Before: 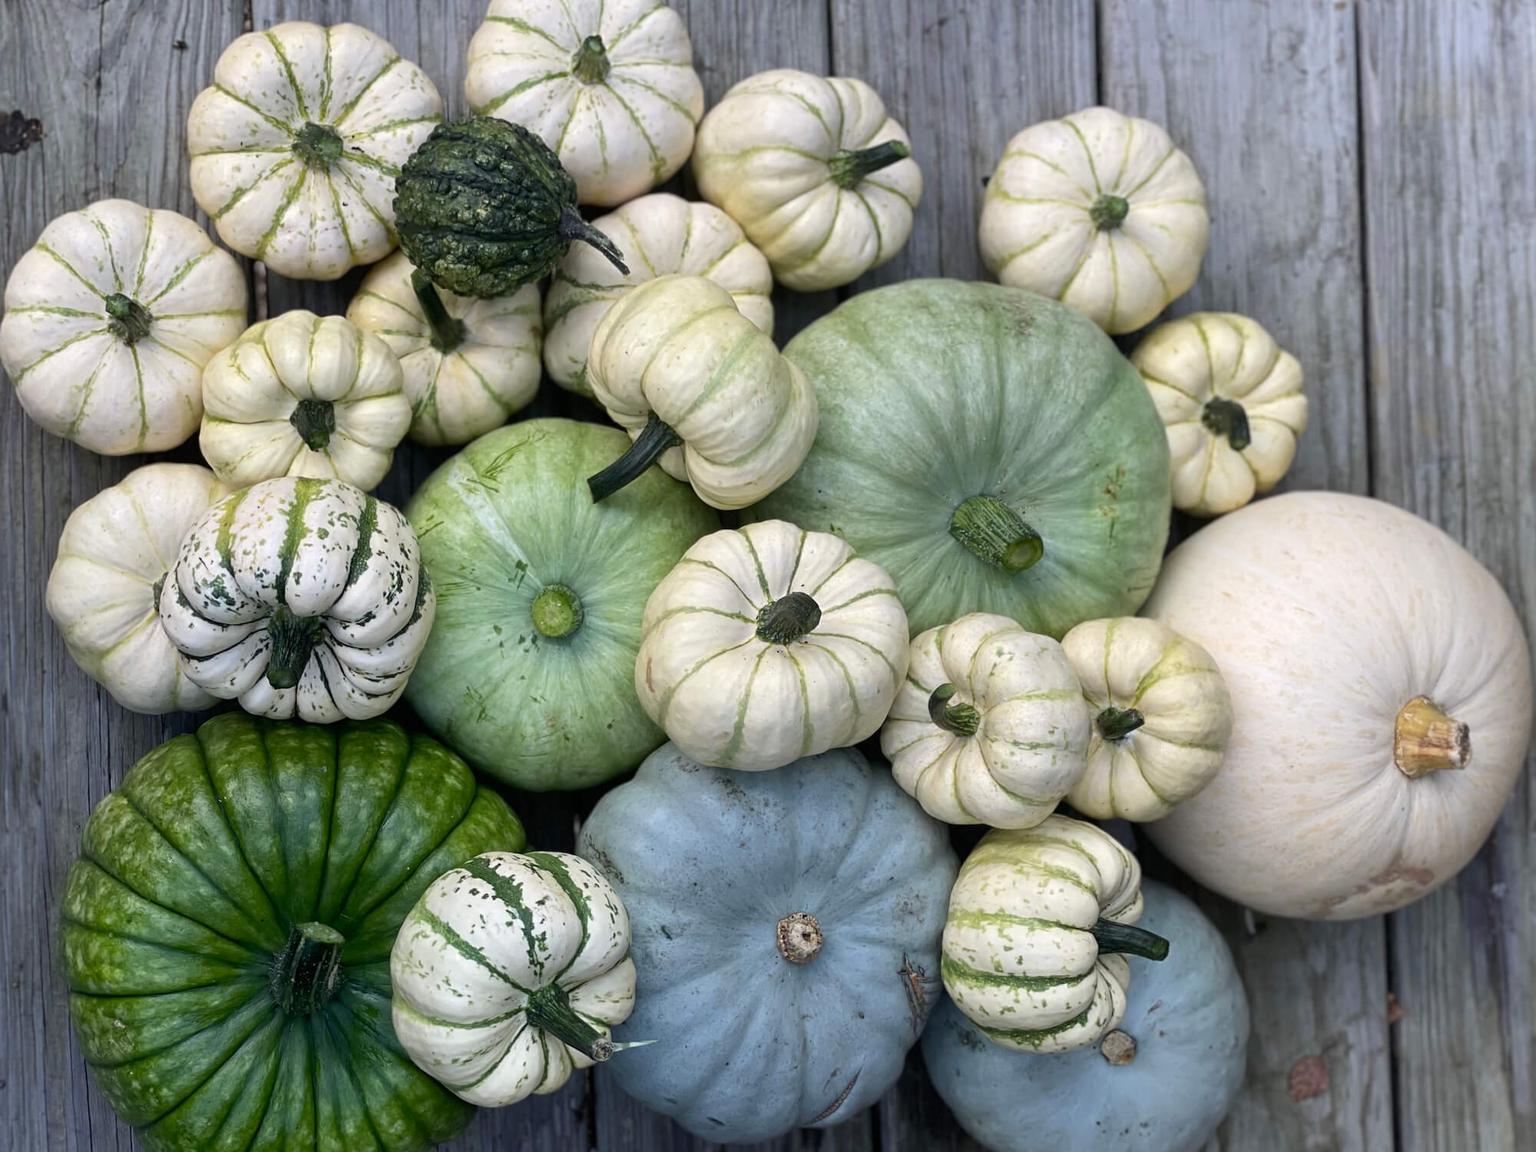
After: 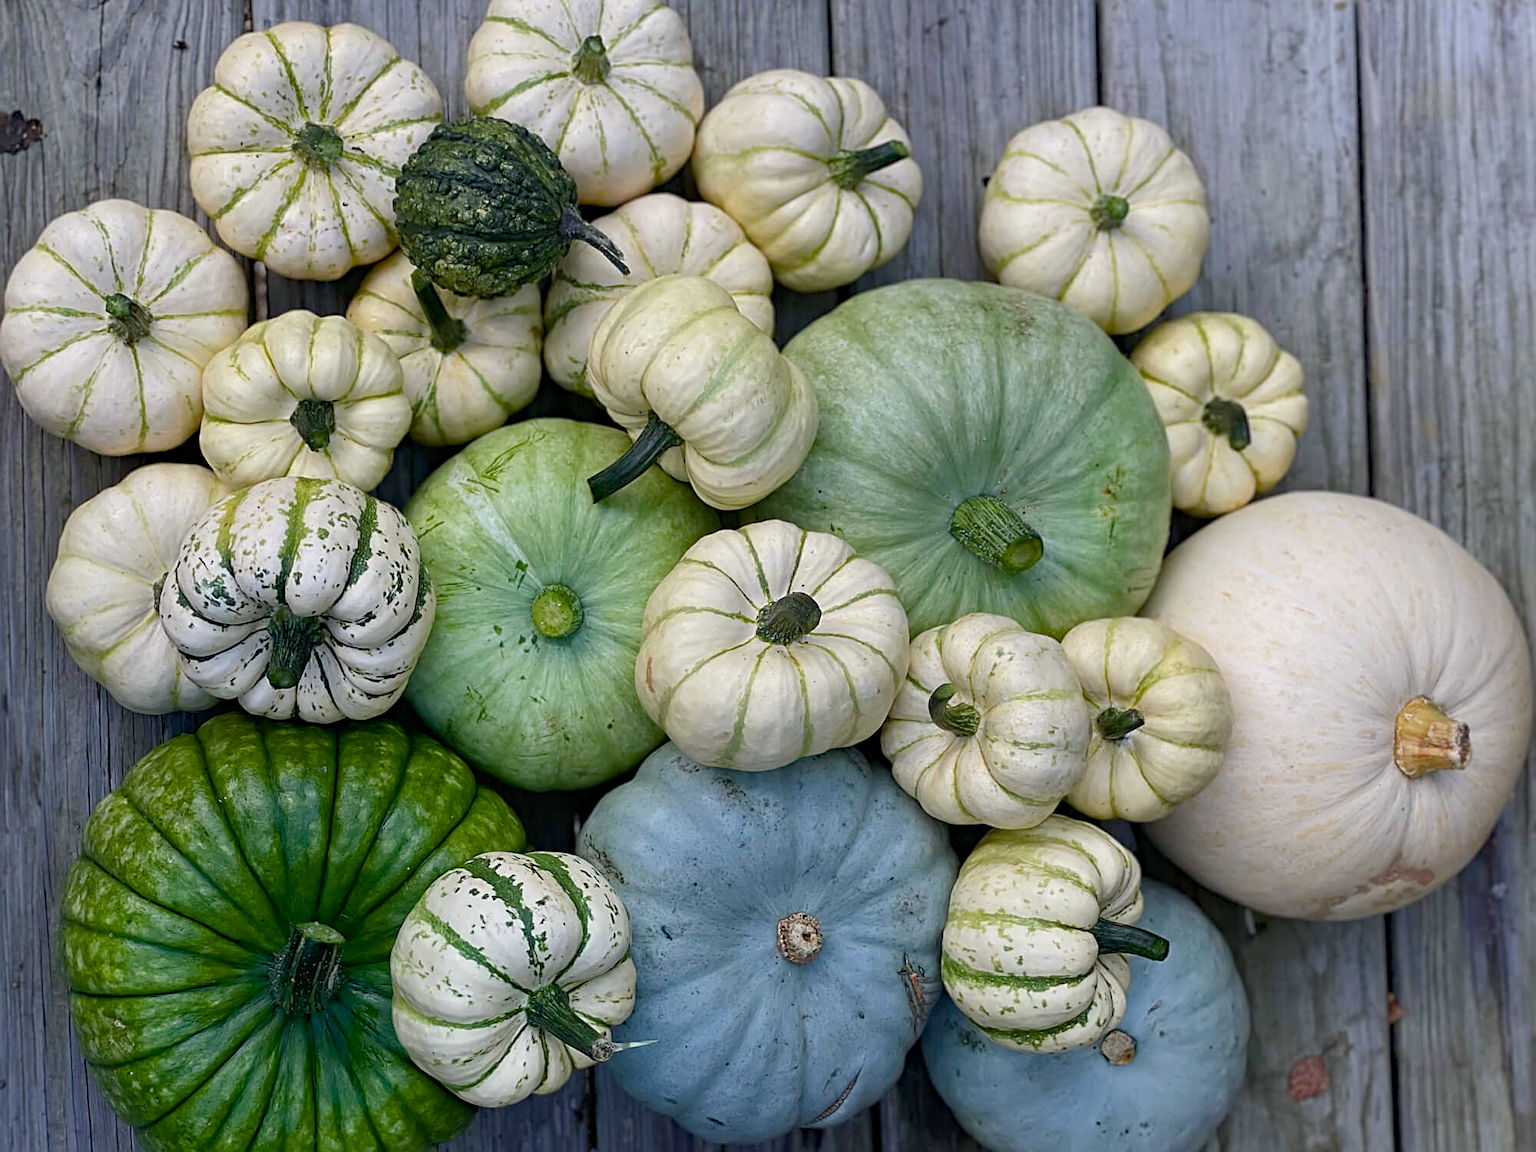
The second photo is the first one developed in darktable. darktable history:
sharpen: on, module defaults
color balance rgb: perceptual saturation grading › global saturation 13.933%, perceptual saturation grading › highlights -24.806%, perceptual saturation grading › shadows 29.578%, contrast -10.135%
haze removal: compatibility mode true, adaptive false
